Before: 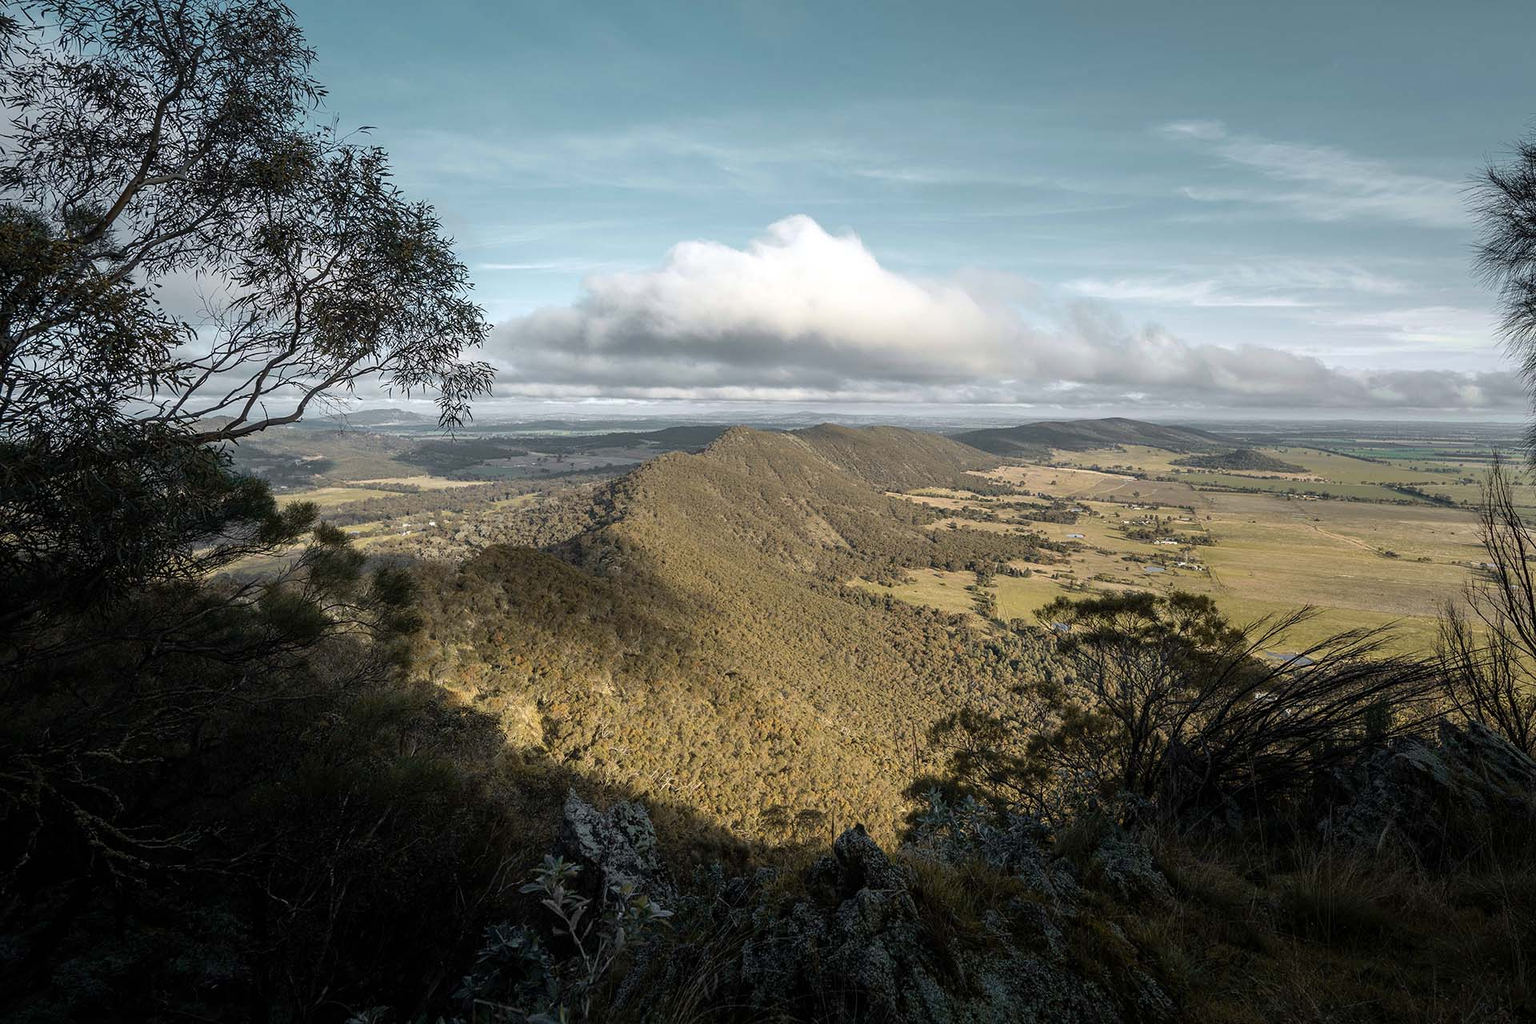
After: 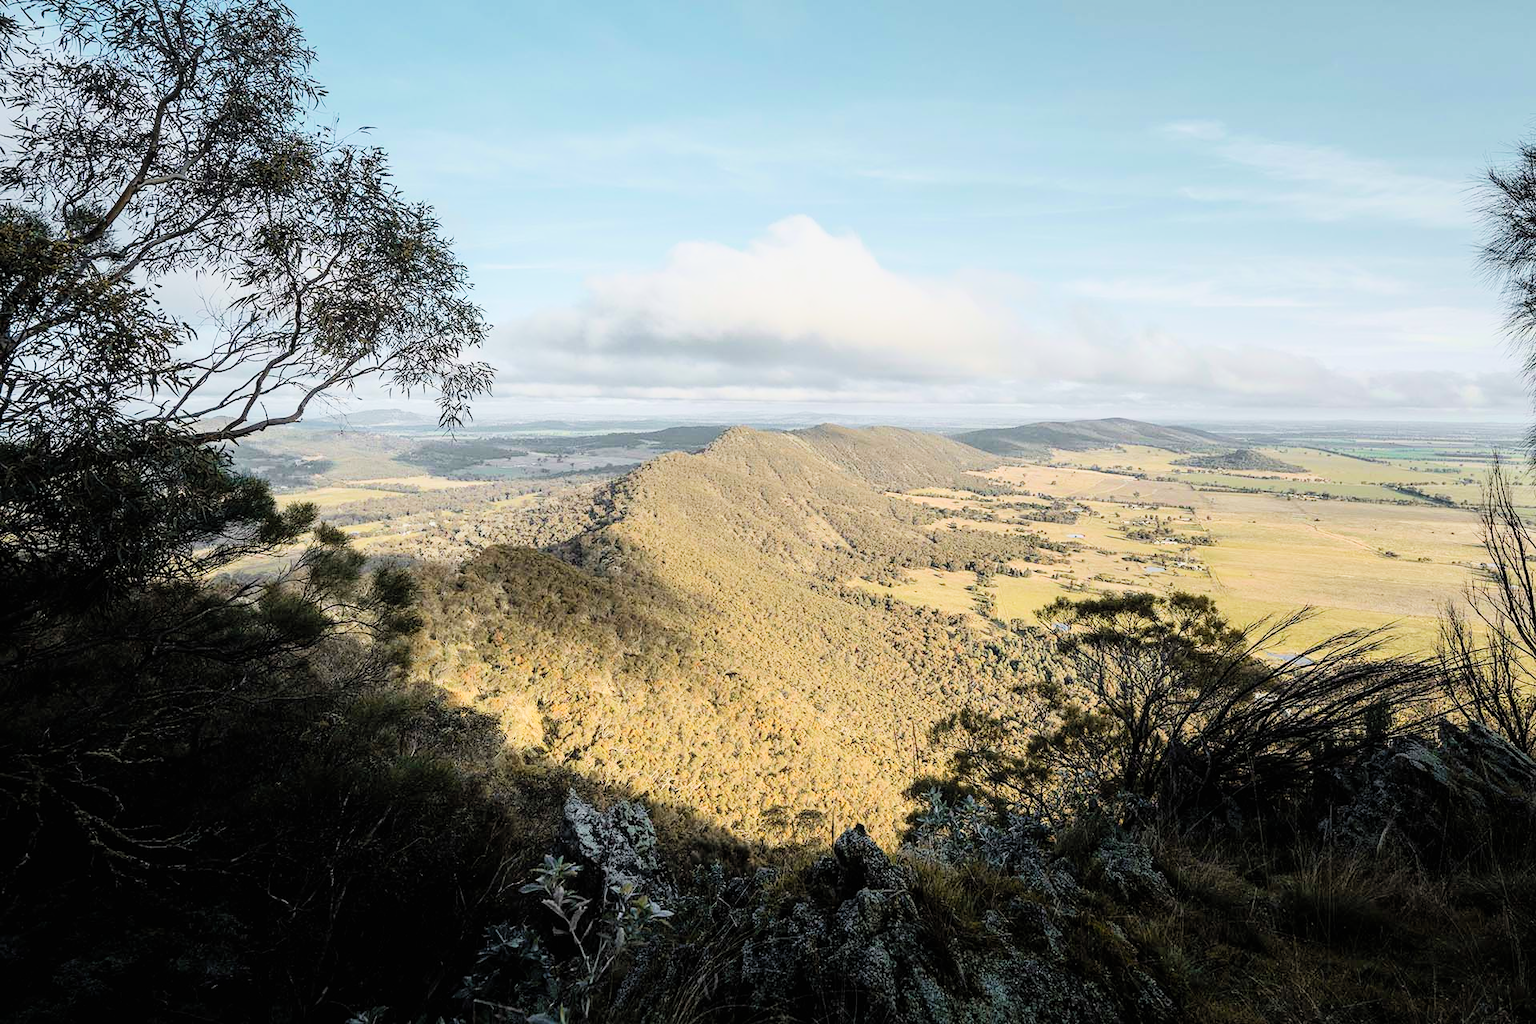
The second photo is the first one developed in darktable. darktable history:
filmic rgb: black relative exposure -7.1 EV, white relative exposure 5.34 EV, threshold 5.97 EV, hardness 3.03, enable highlight reconstruction true
contrast brightness saturation: contrast 0.197, brightness 0.163, saturation 0.225
tone equalizer: on, module defaults
exposure: exposure 1 EV, compensate highlight preservation false
